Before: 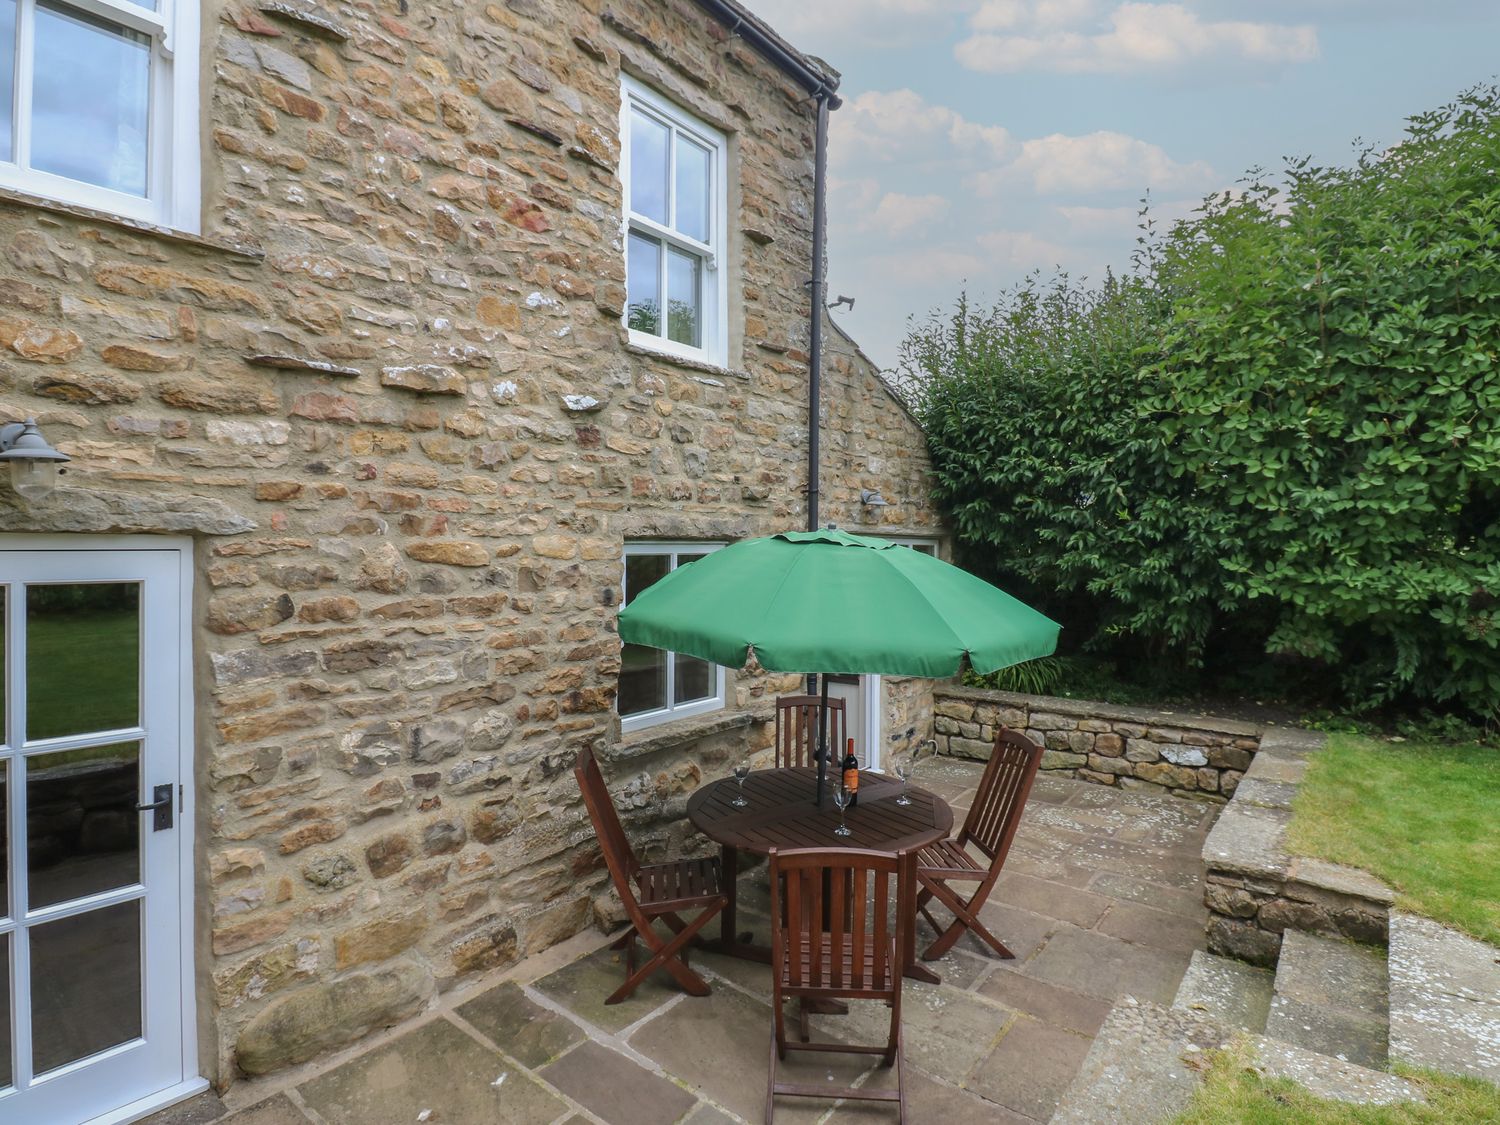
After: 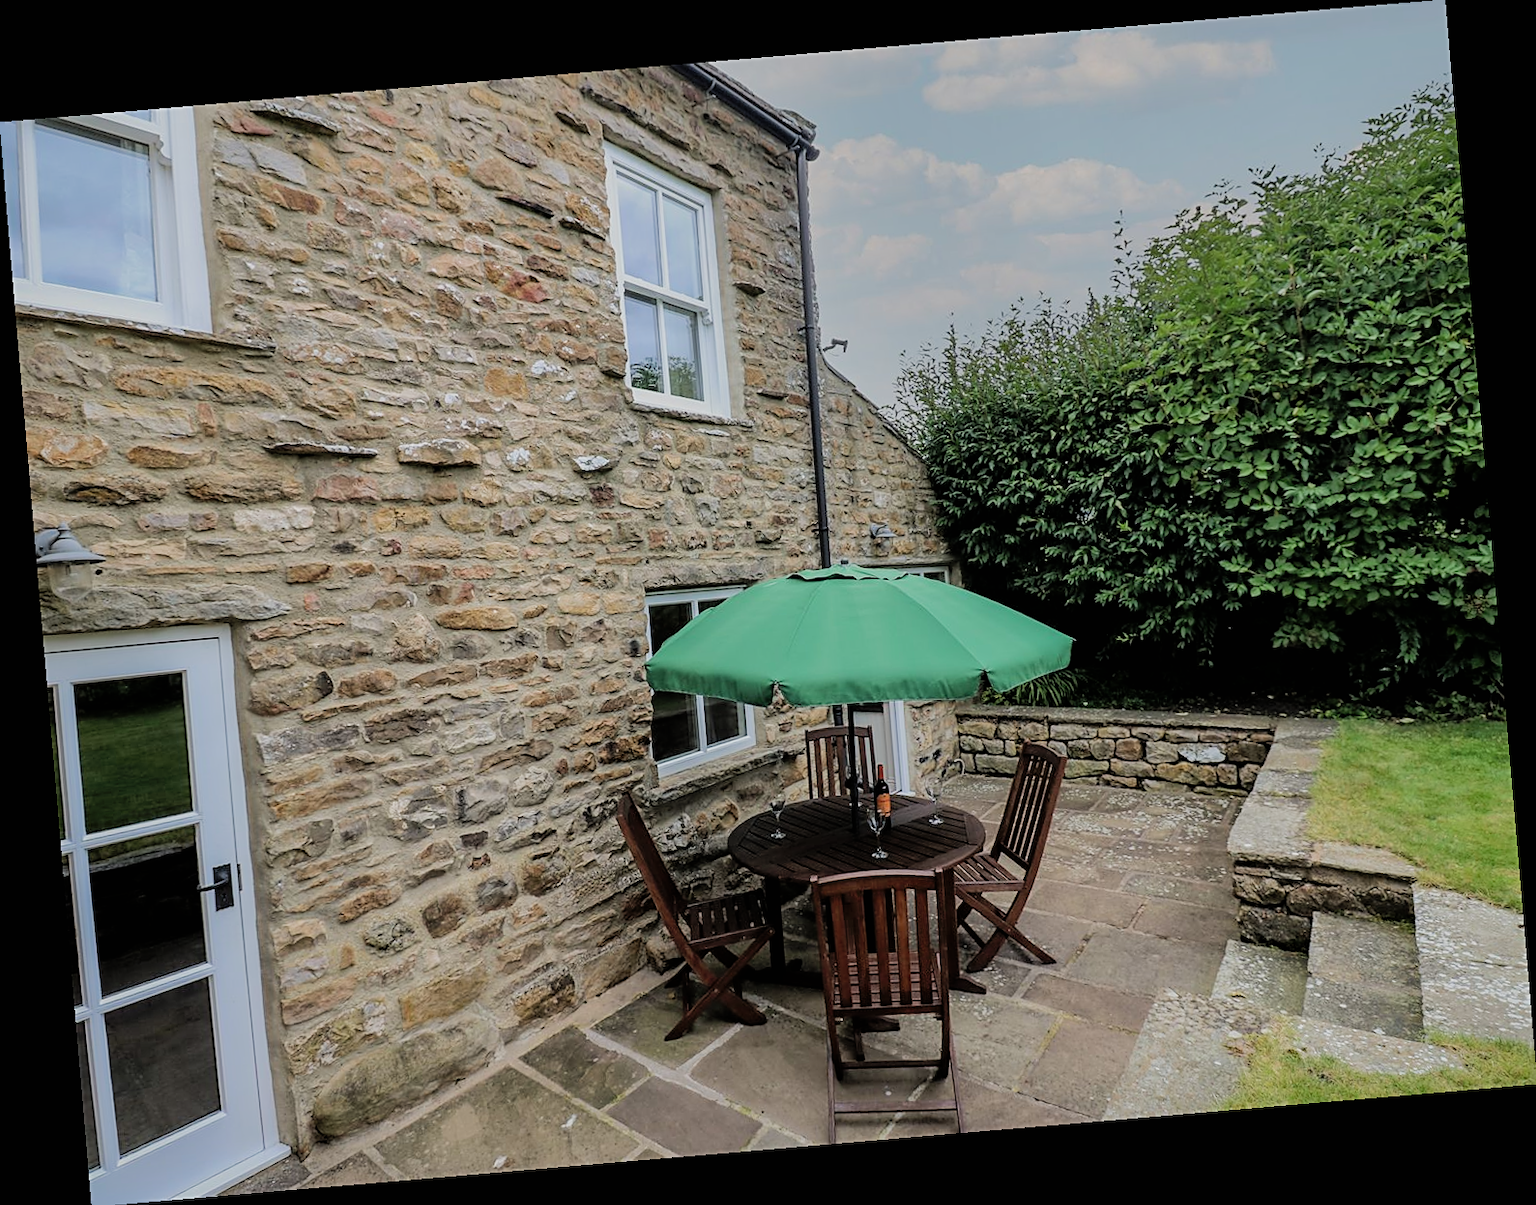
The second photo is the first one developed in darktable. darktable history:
shadows and highlights: highlights -60
rotate and perspective: rotation -4.86°, automatic cropping off
sharpen: on, module defaults
filmic rgb: black relative exposure -5 EV, hardness 2.88, contrast 1.4, highlights saturation mix -30%
